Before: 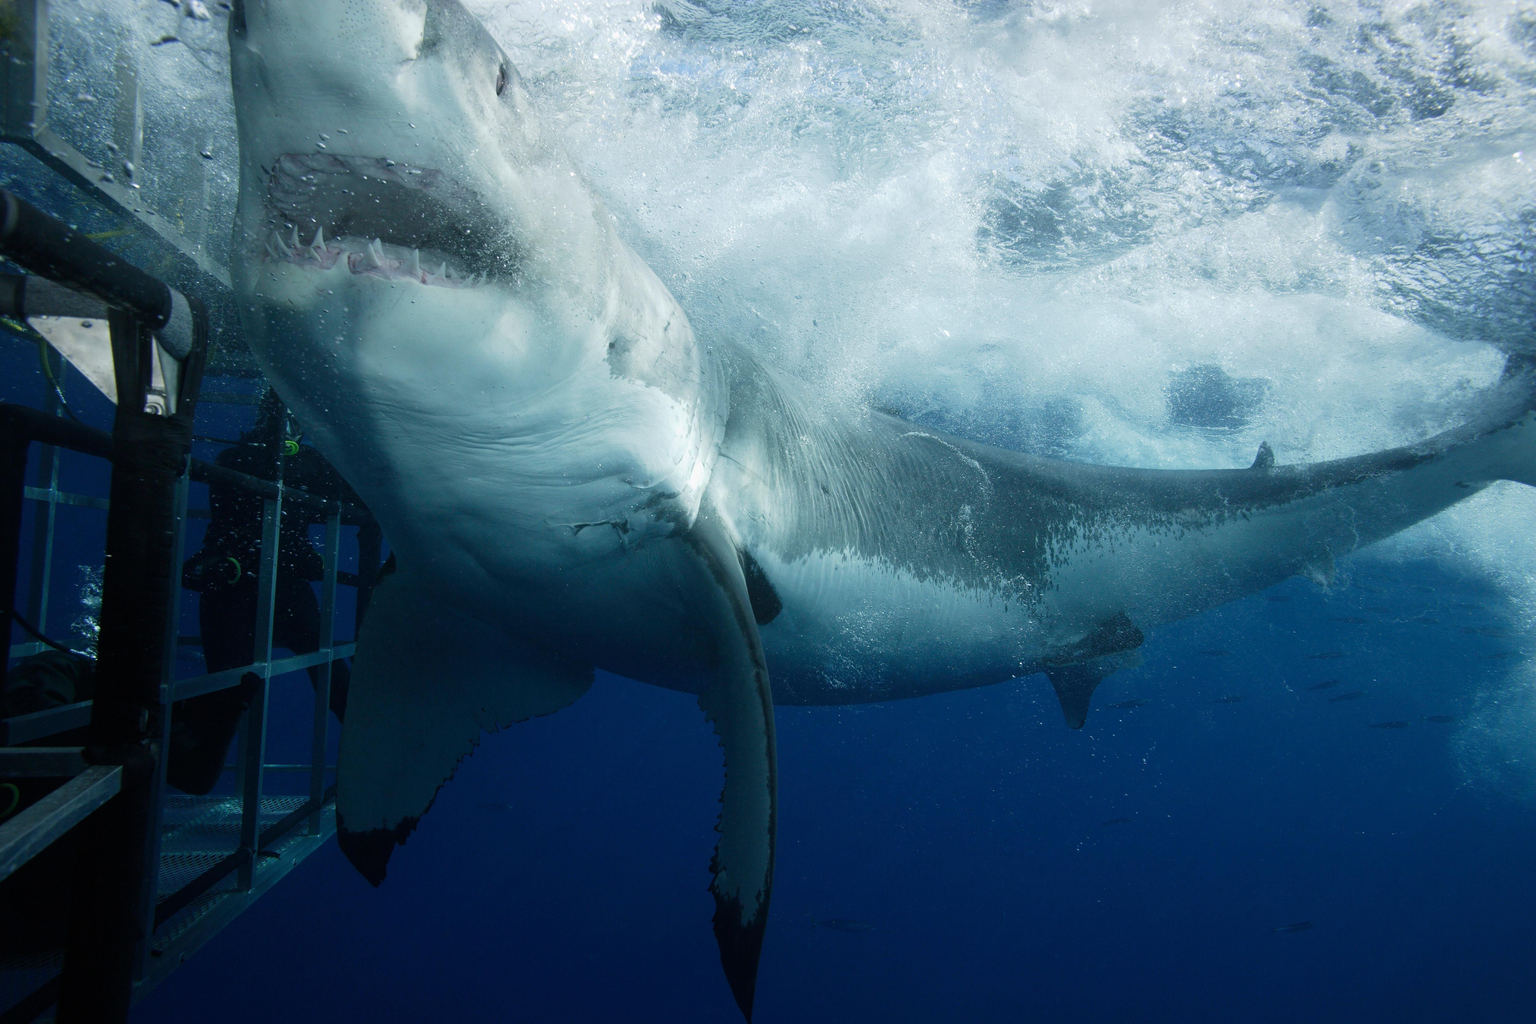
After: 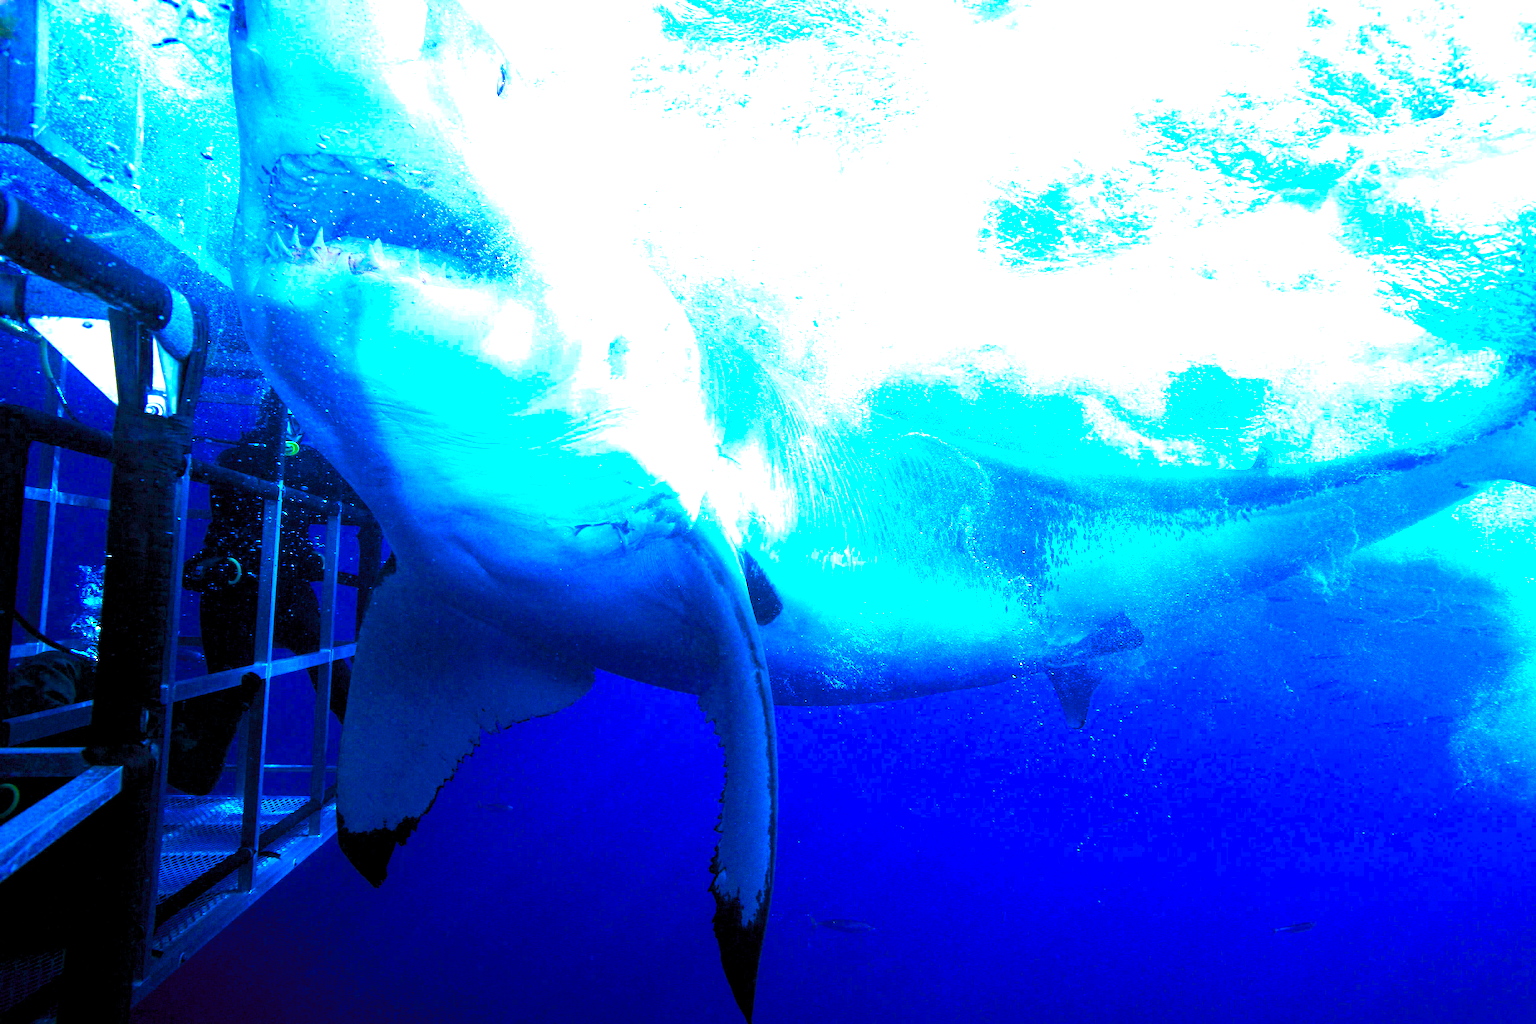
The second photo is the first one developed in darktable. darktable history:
exposure: black level correction 0, exposure 1.975 EV, compensate exposure bias true, compensate highlight preservation false
color balance rgb: linear chroma grading › shadows 10%, linear chroma grading › highlights 10%, linear chroma grading › global chroma 15%, linear chroma grading › mid-tones 15%, perceptual saturation grading › global saturation 40%, perceptual saturation grading › highlights -25%, perceptual saturation grading › mid-tones 35%, perceptual saturation grading › shadows 35%, perceptual brilliance grading › global brilliance 11.29%, global vibrance 11.29%
white balance: red 0.98, blue 1.61
levels: levels [0.055, 0.477, 0.9]
